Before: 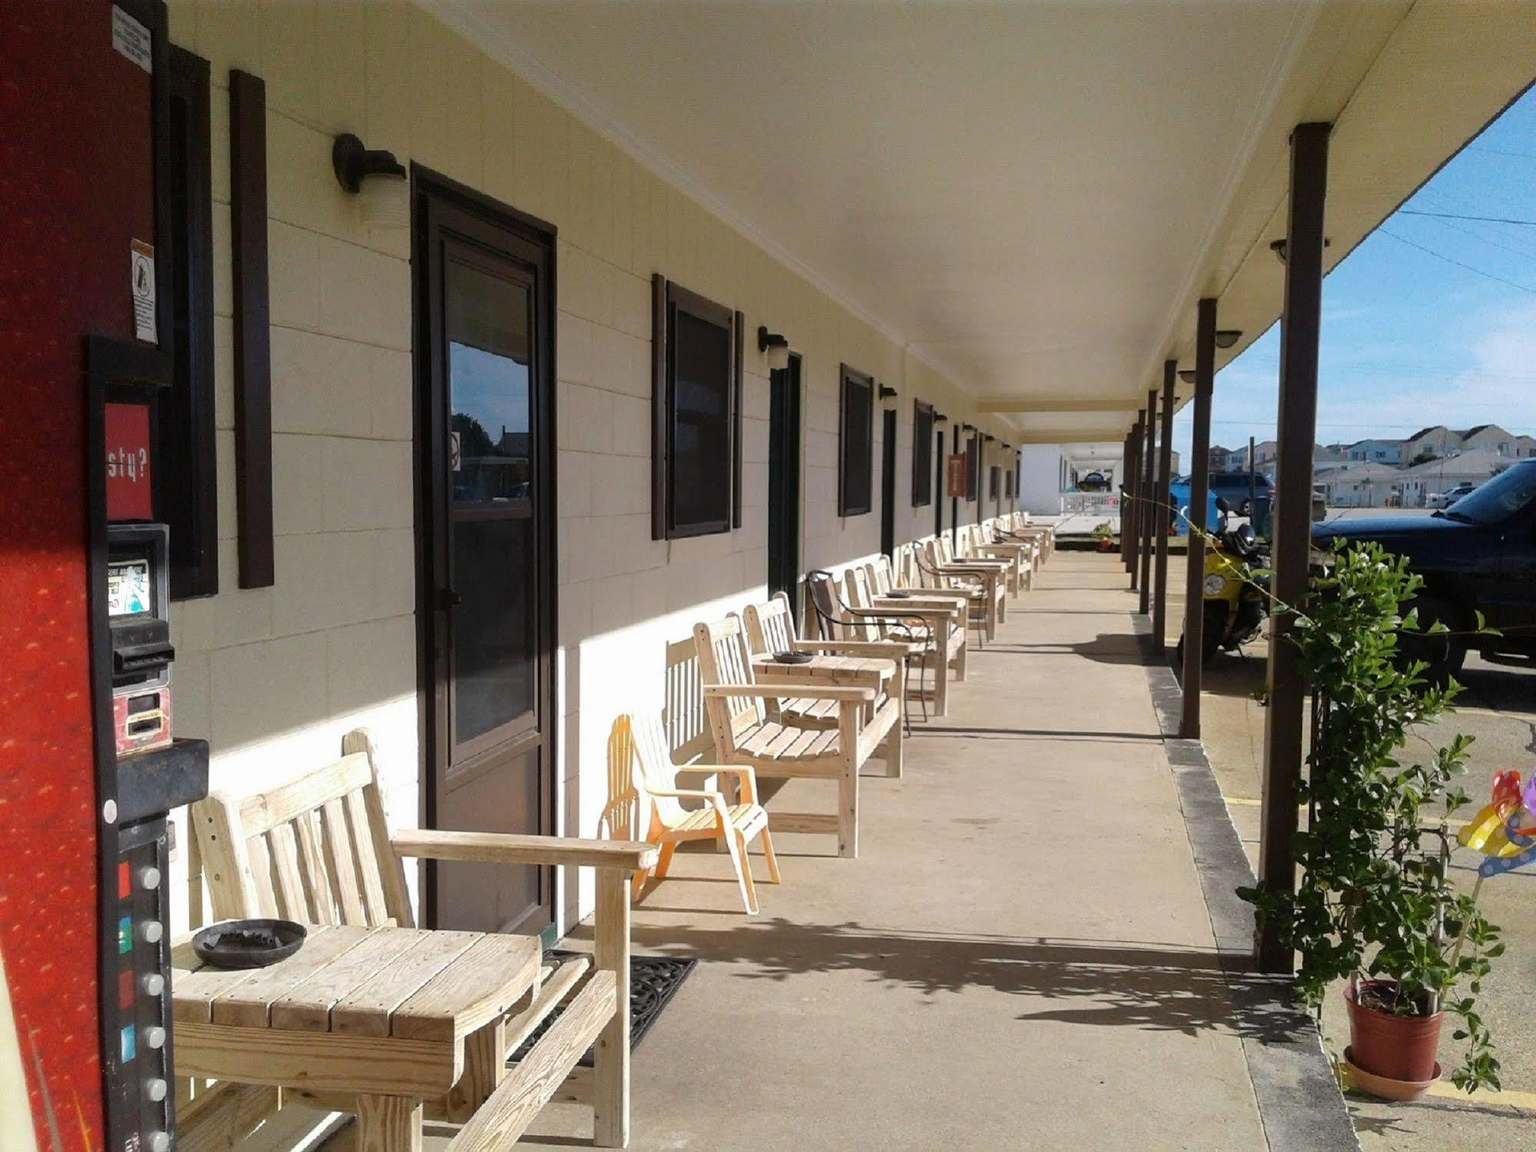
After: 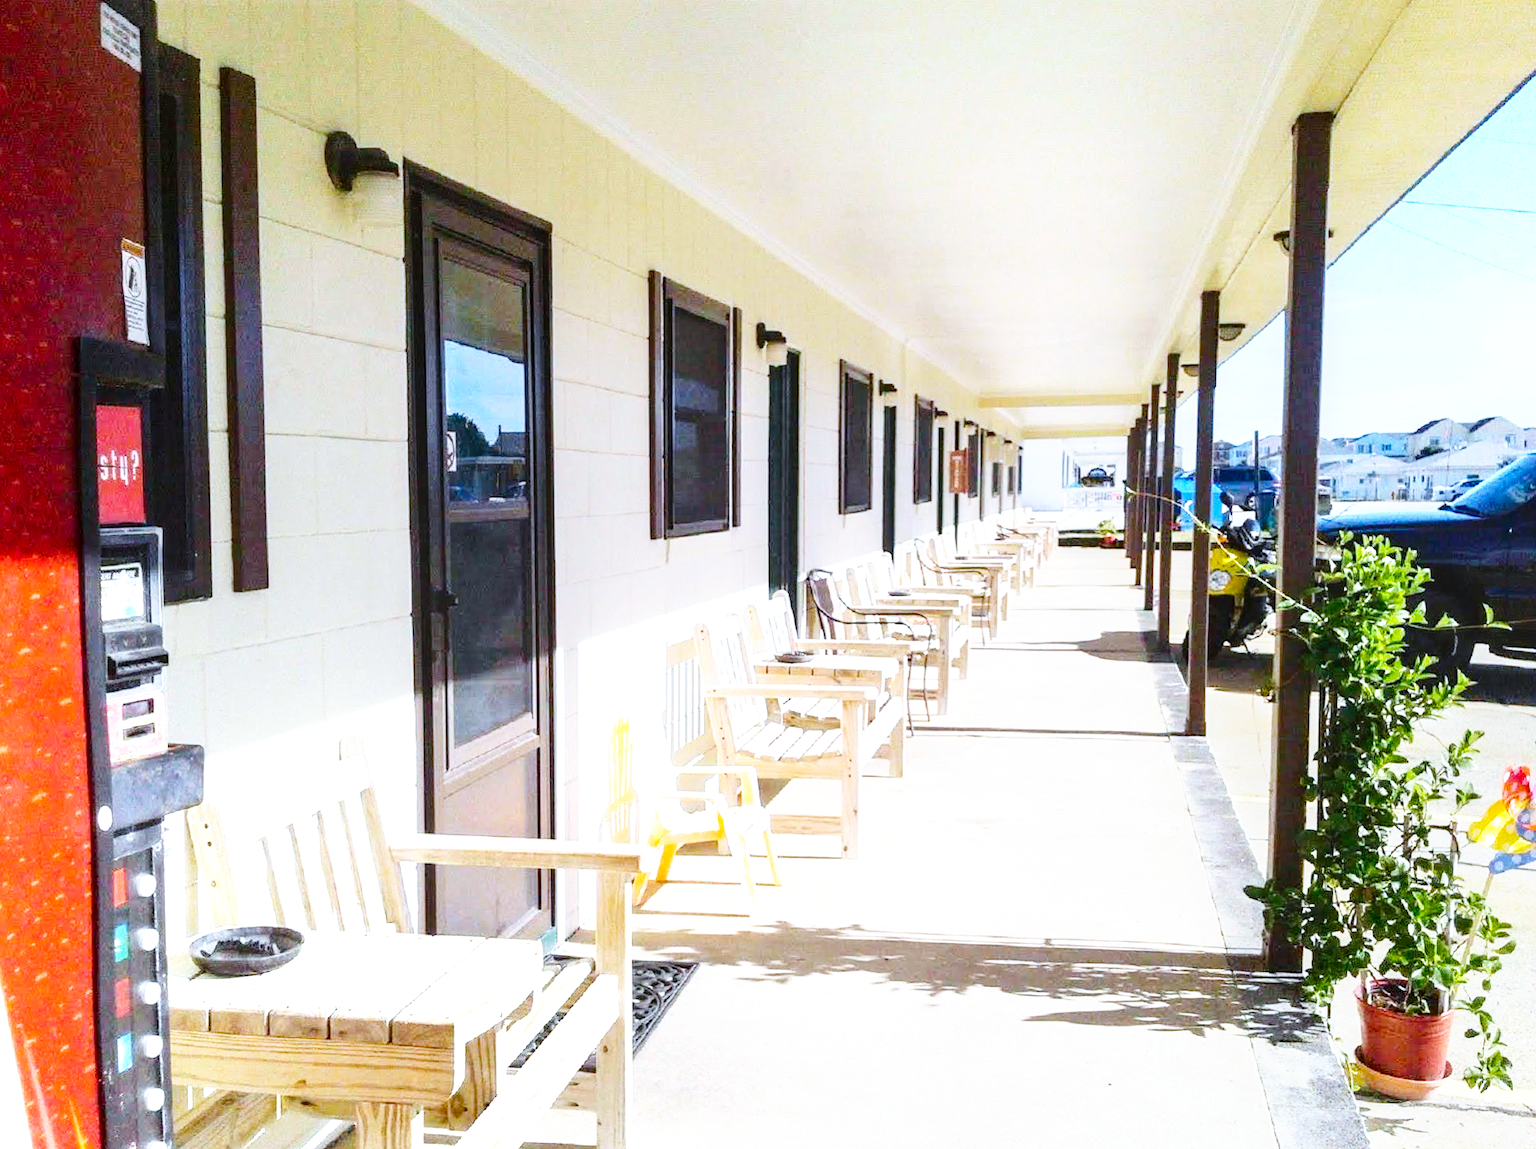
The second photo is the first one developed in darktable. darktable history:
white balance: red 0.926, green 1.003, blue 1.133
local contrast: on, module defaults
grain: coarseness 0.81 ISO, strength 1.34%, mid-tones bias 0%
exposure: black level correction 0, exposure 1.3 EV, compensate exposure bias true, compensate highlight preservation false
contrast brightness saturation: contrast 0.14
rotate and perspective: rotation -0.45°, automatic cropping original format, crop left 0.008, crop right 0.992, crop top 0.012, crop bottom 0.988
color balance rgb: perceptual saturation grading › global saturation 20%, global vibrance 20%
base curve: curves: ch0 [(0, 0) (0.008, 0.007) (0.022, 0.029) (0.048, 0.089) (0.092, 0.197) (0.191, 0.399) (0.275, 0.534) (0.357, 0.65) (0.477, 0.78) (0.542, 0.833) (0.799, 0.973) (1, 1)], preserve colors none
